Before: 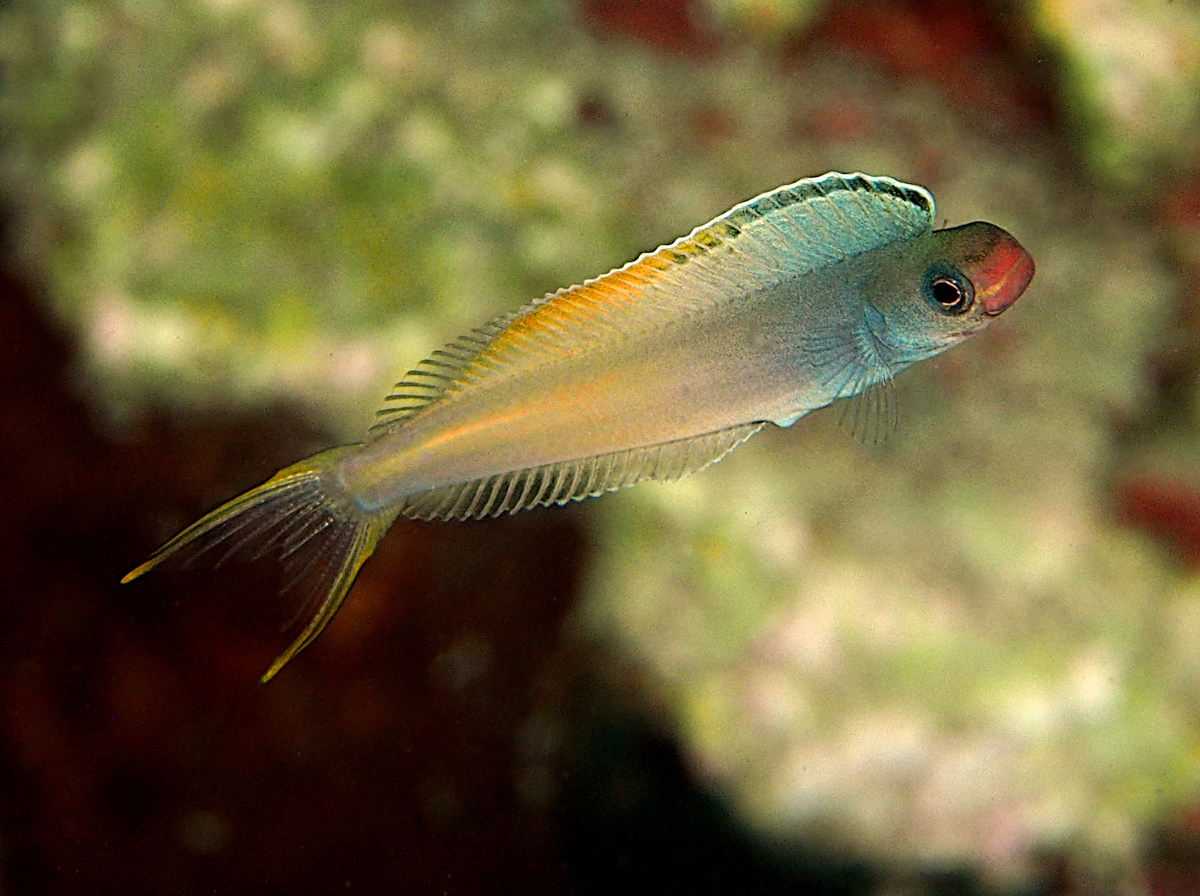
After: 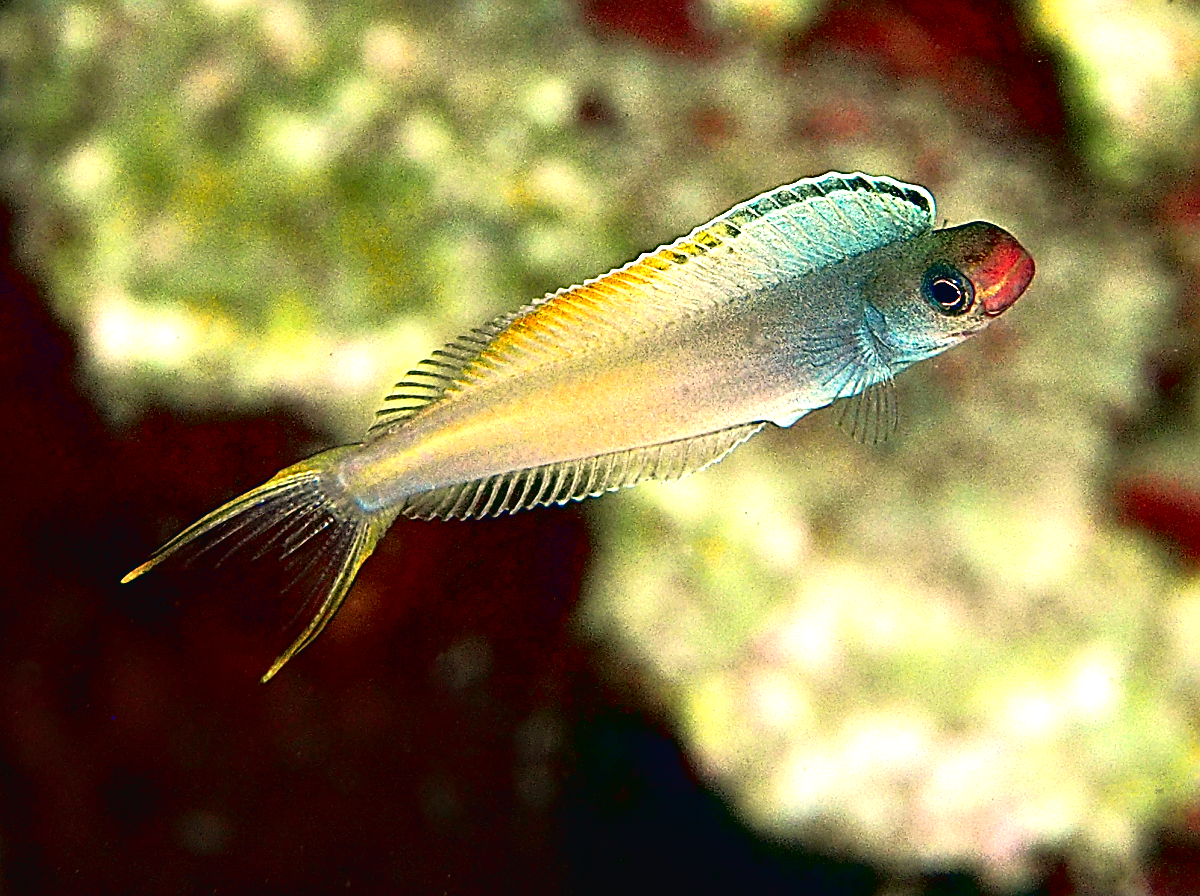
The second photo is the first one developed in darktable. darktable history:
contrast equalizer: y [[0.6 ×6], [0.55 ×6], [0 ×6], [0 ×6], [0 ×6]]
tone equalizer: -8 EV -0.763 EV, -7 EV -0.666 EV, -6 EV -0.62 EV, -5 EV -0.413 EV, -3 EV 0.382 EV, -2 EV 0.6 EV, -1 EV 0.676 EV, +0 EV 0.729 EV
tone curve: curves: ch0 [(0, 0.024) (0.119, 0.146) (0.474, 0.464) (0.718, 0.721) (0.817, 0.839) (1, 0.998)]; ch1 [(0, 0) (0.377, 0.416) (0.439, 0.451) (0.477, 0.477) (0.501, 0.504) (0.538, 0.544) (0.58, 0.602) (0.664, 0.676) (0.783, 0.804) (1, 1)]; ch2 [(0, 0) (0.38, 0.405) (0.463, 0.456) (0.498, 0.497) (0.524, 0.535) (0.578, 0.576) (0.648, 0.665) (1, 1)], color space Lab, linked channels, preserve colors none
sharpen: on, module defaults
